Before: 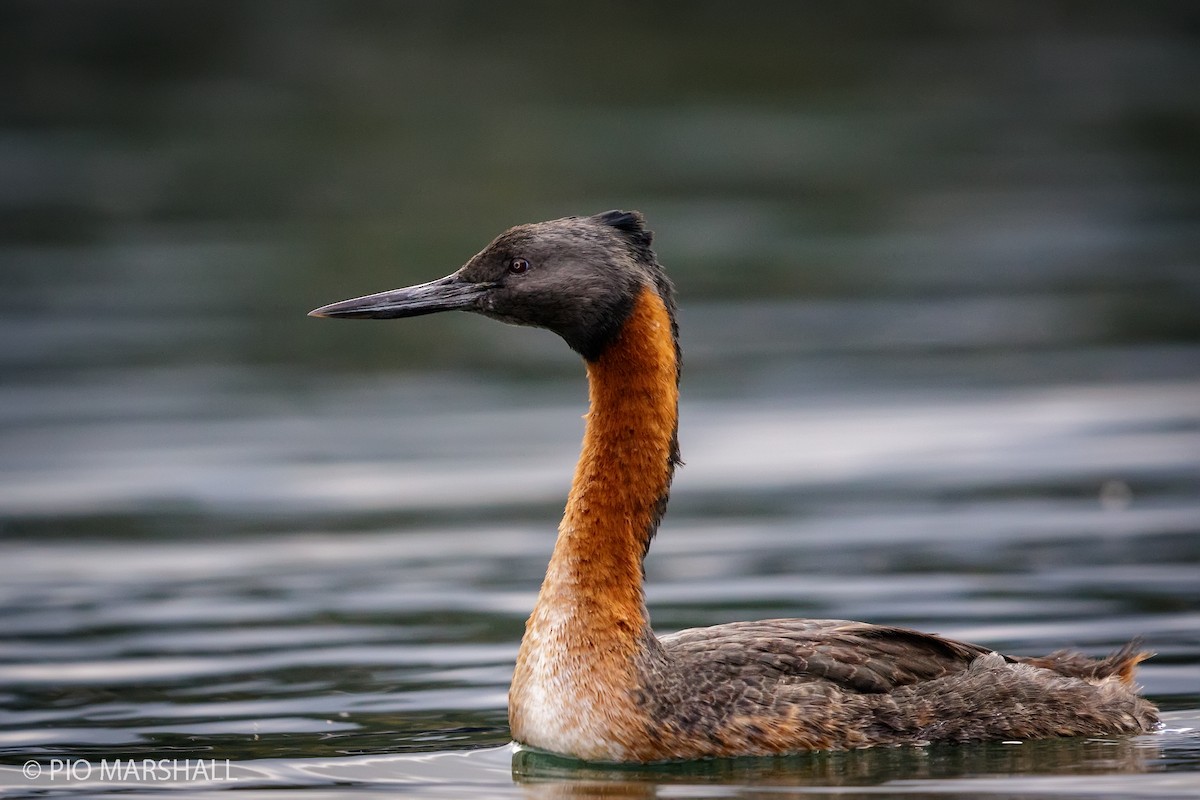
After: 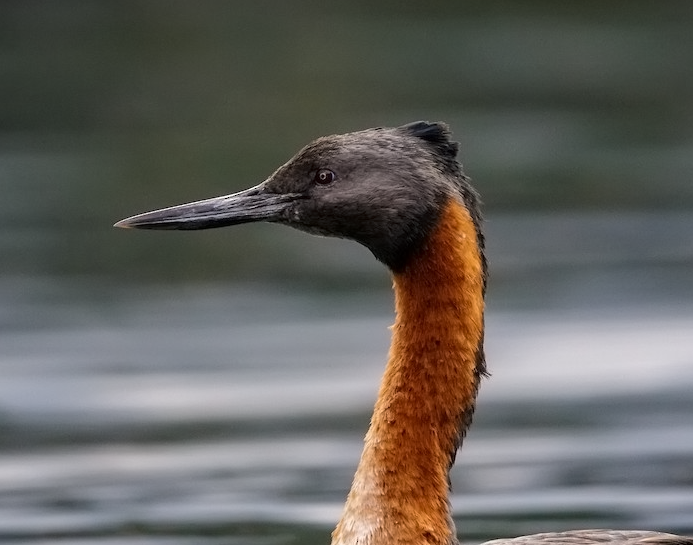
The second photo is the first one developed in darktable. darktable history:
crop: left 16.202%, top 11.208%, right 26.045%, bottom 20.557%
contrast equalizer: y [[0.5 ×6], [0.5 ×6], [0.5 ×6], [0 ×6], [0, 0.039, 0.251, 0.29, 0.293, 0.292]]
